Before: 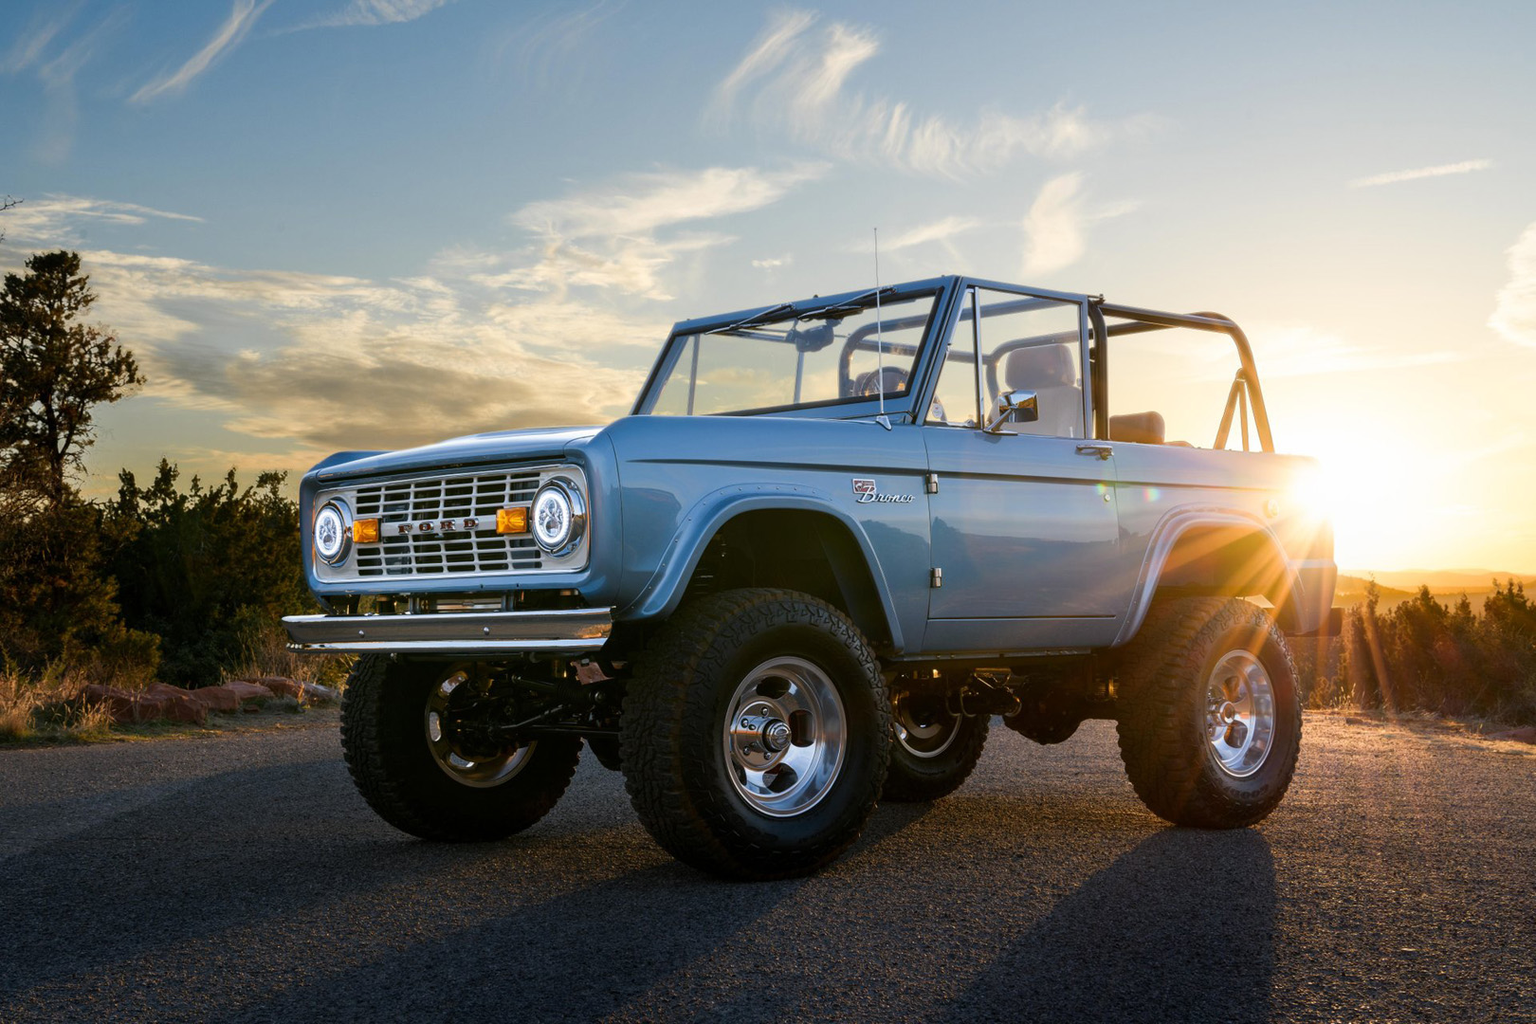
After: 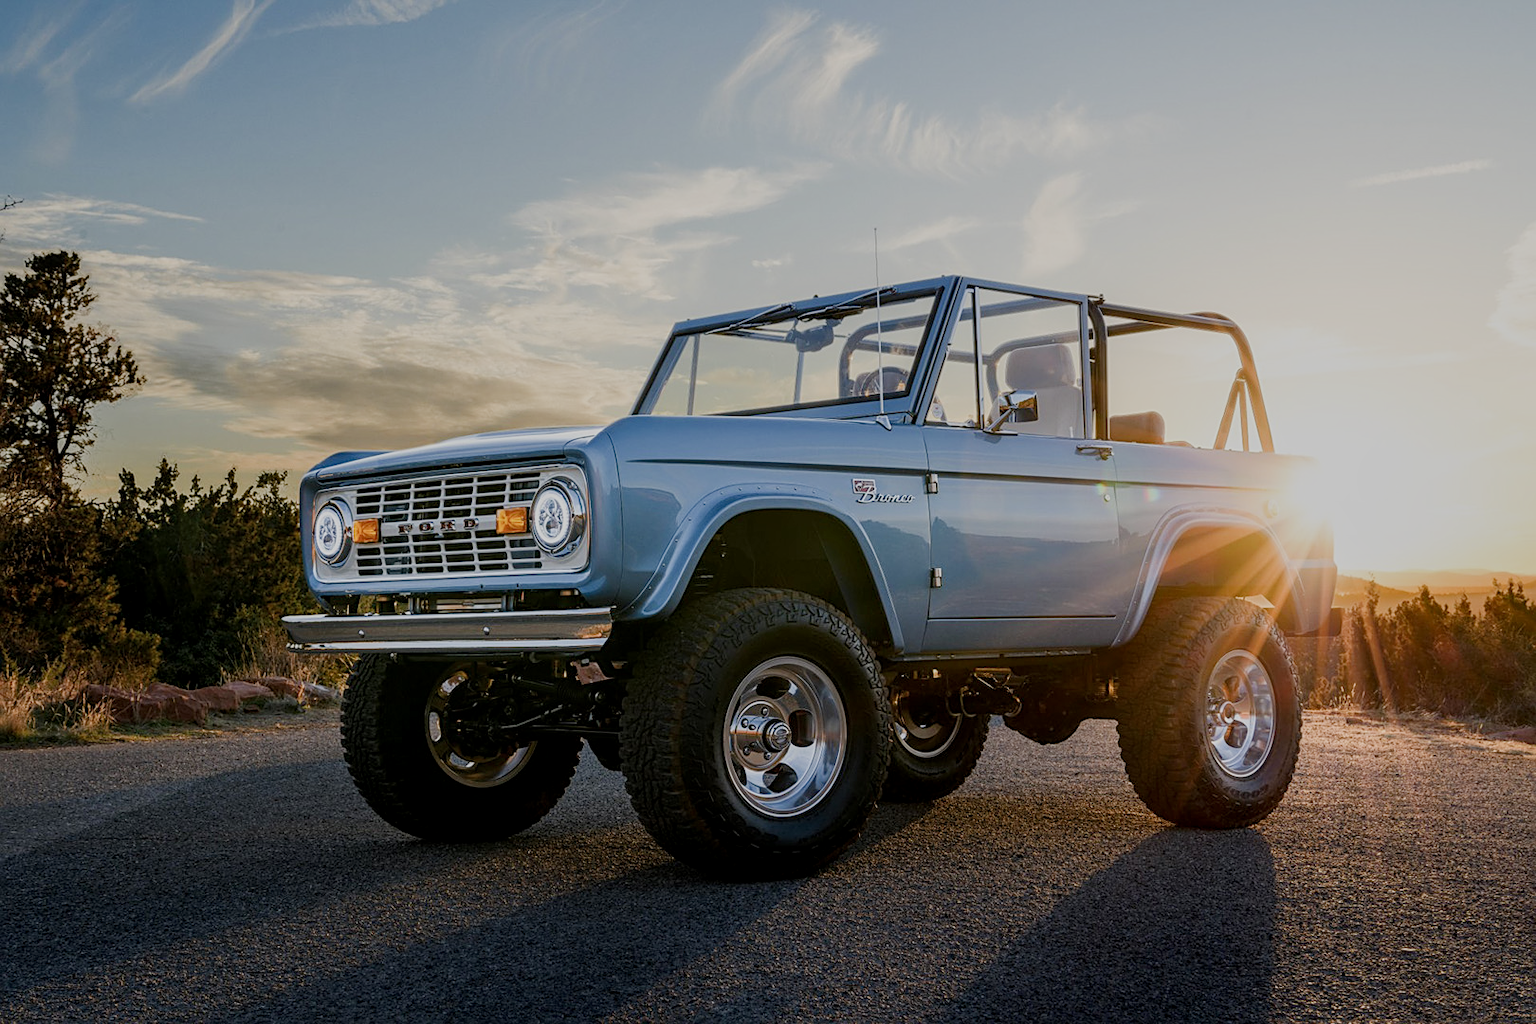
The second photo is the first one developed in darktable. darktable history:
local contrast: on, module defaults
sigmoid: contrast 1.05, skew -0.15
sharpen: on, module defaults
